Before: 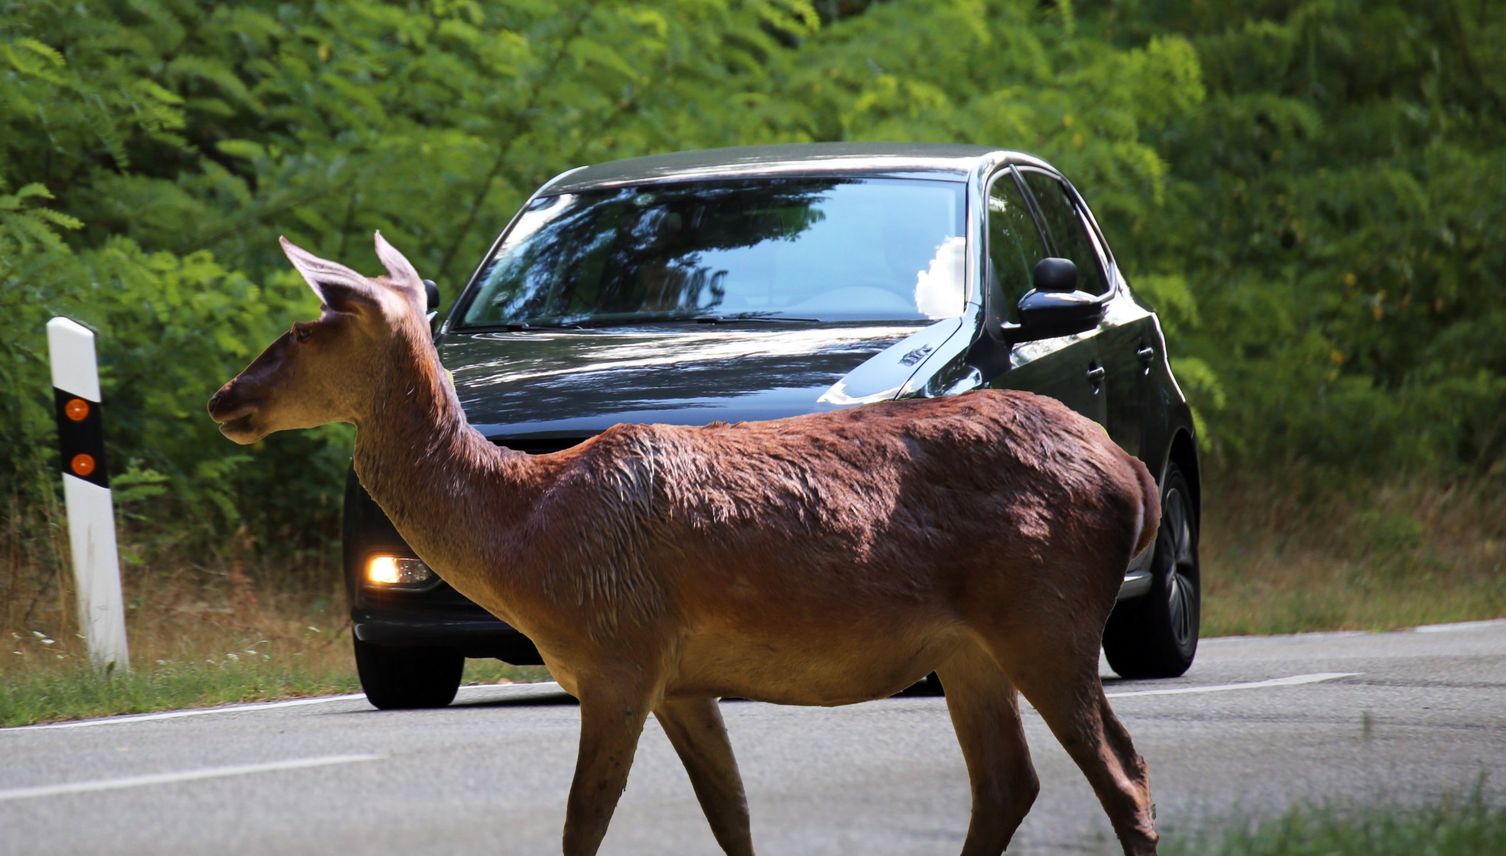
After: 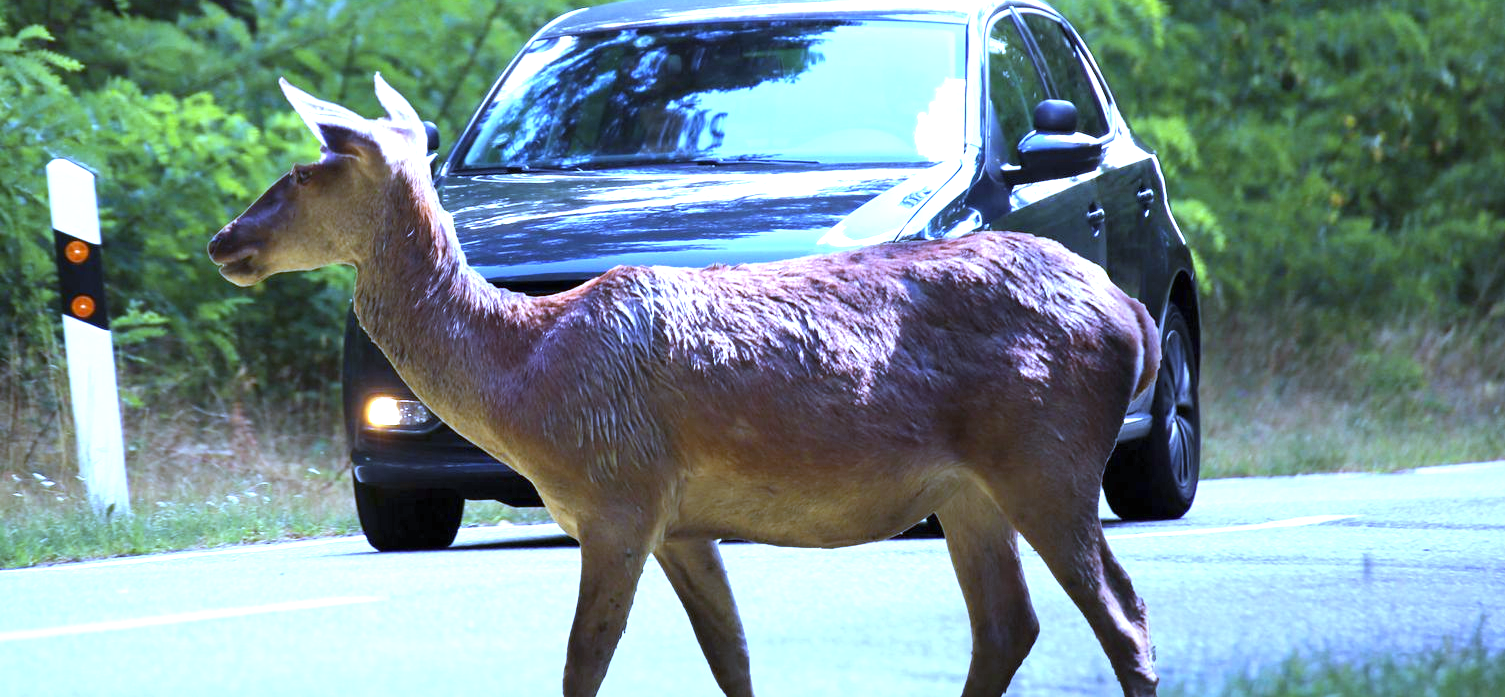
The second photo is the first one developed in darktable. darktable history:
crop and rotate: top 18.507%
exposure: black level correction 0, exposure 1.5 EV, compensate highlight preservation false
white balance: red 0.766, blue 1.537
